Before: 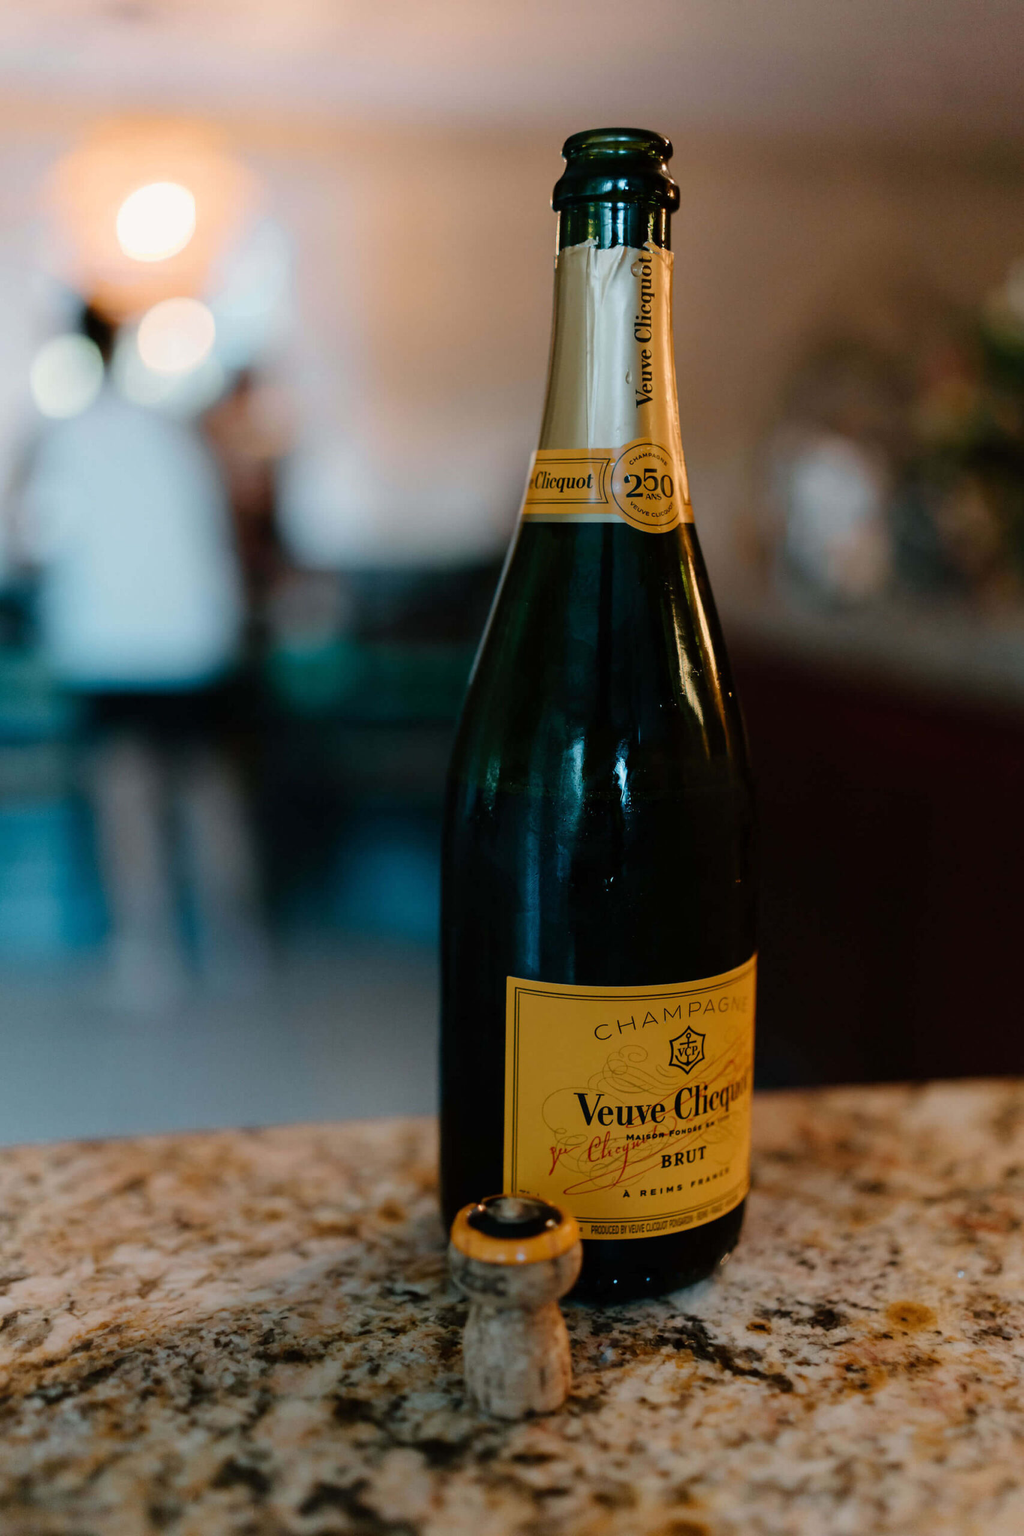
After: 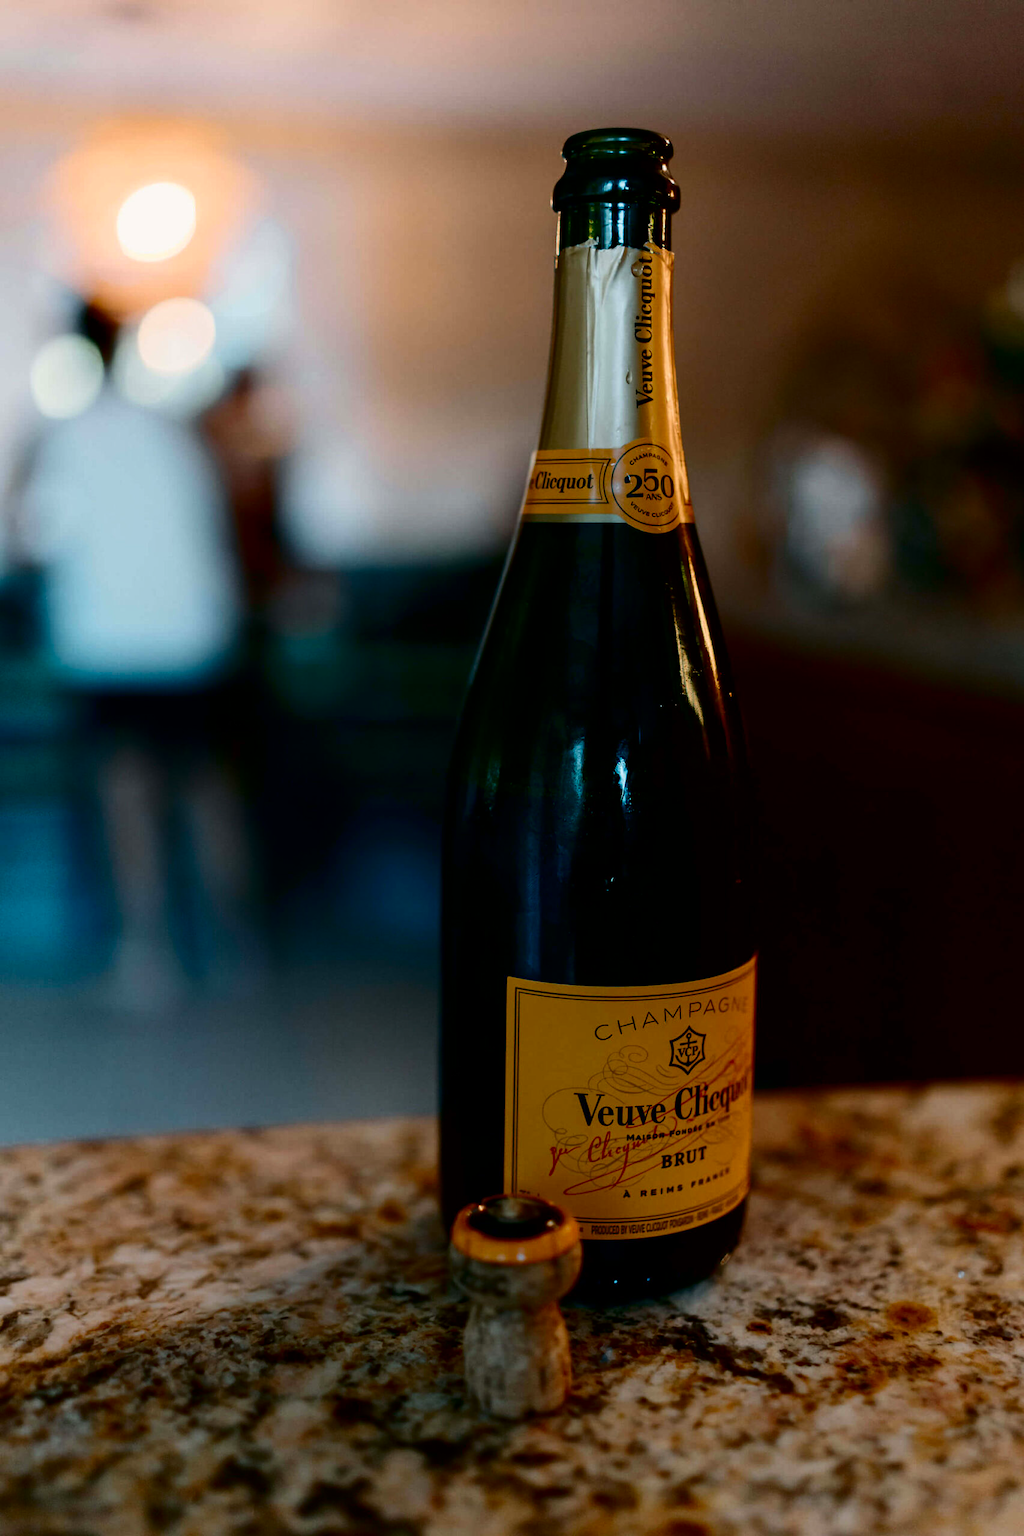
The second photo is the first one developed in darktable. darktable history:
color correction: saturation 1.1
contrast brightness saturation: contrast 0.19, brightness -0.24, saturation 0.11
tone equalizer: on, module defaults
